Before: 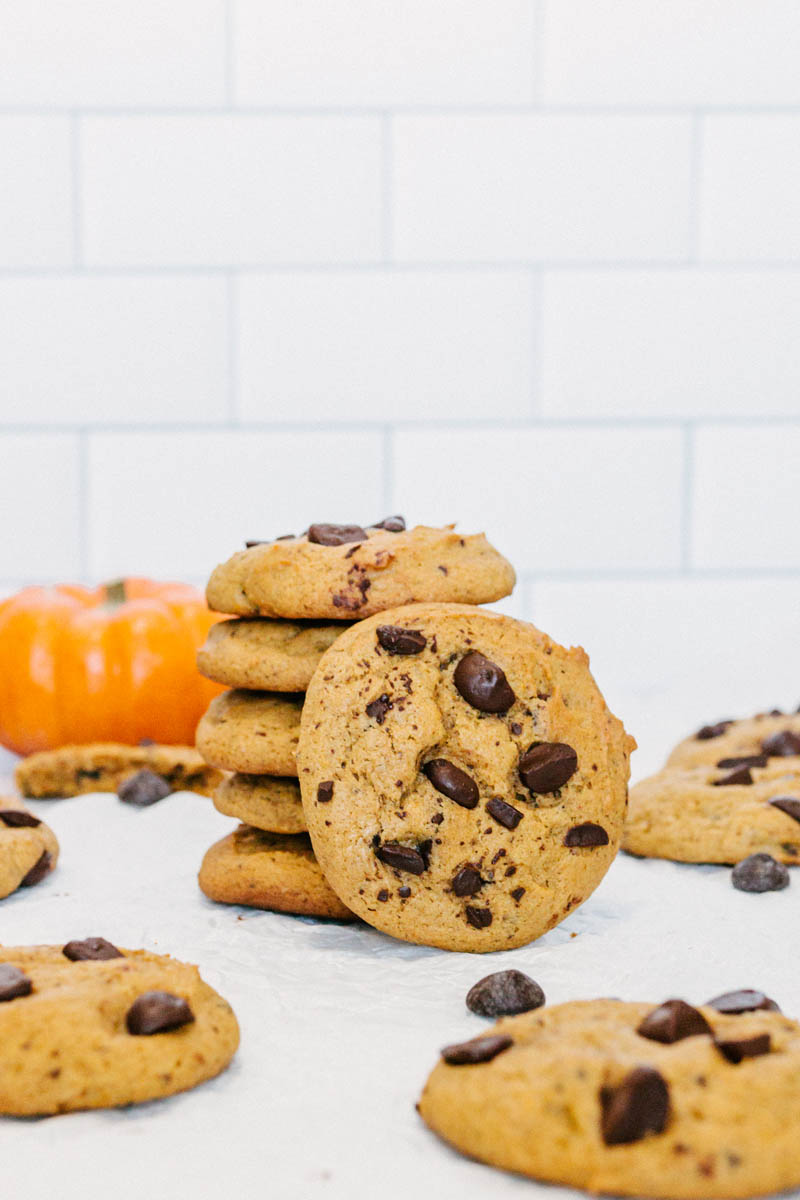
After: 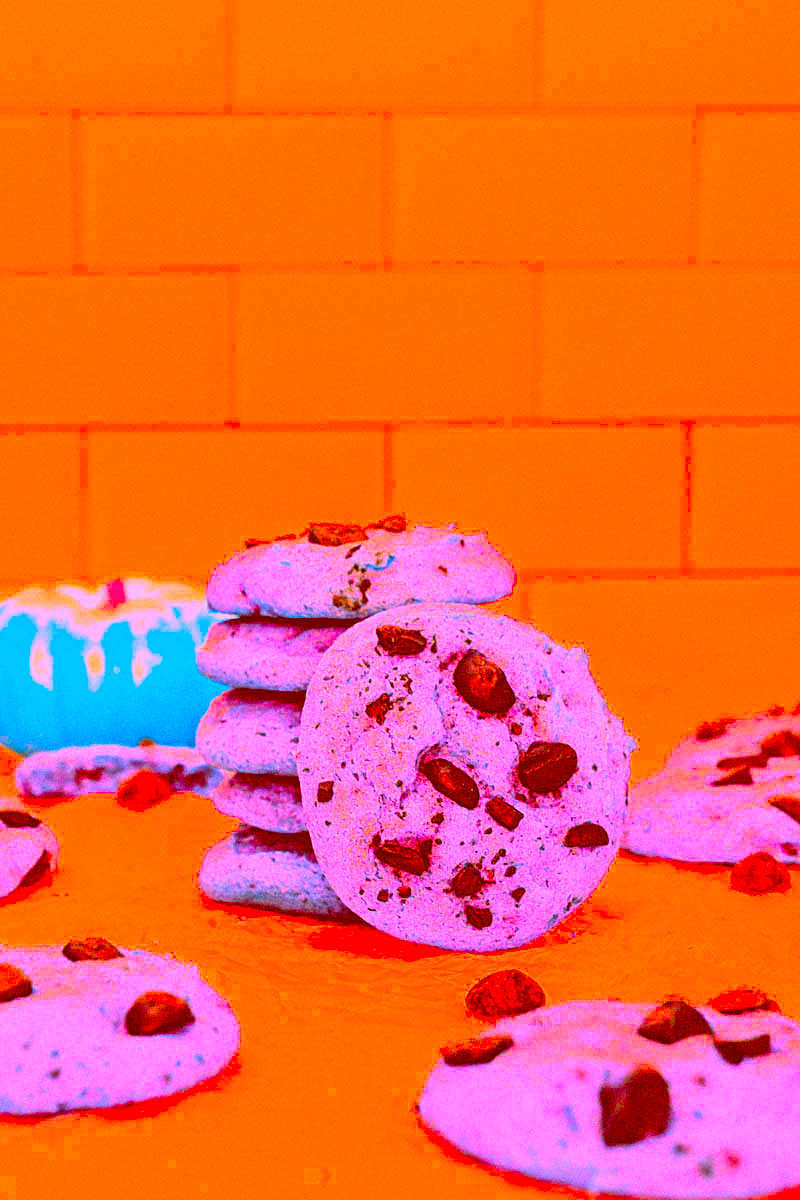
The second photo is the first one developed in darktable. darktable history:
color correction: highlights a* -39.68, highlights b* -40, shadows a* -40, shadows b* -40, saturation -3
local contrast: highlights 100%, shadows 100%, detail 120%, midtone range 0.2
exposure: black level correction 0.001, exposure 0.3 EV, compensate highlight preservation false
sharpen: on, module defaults
